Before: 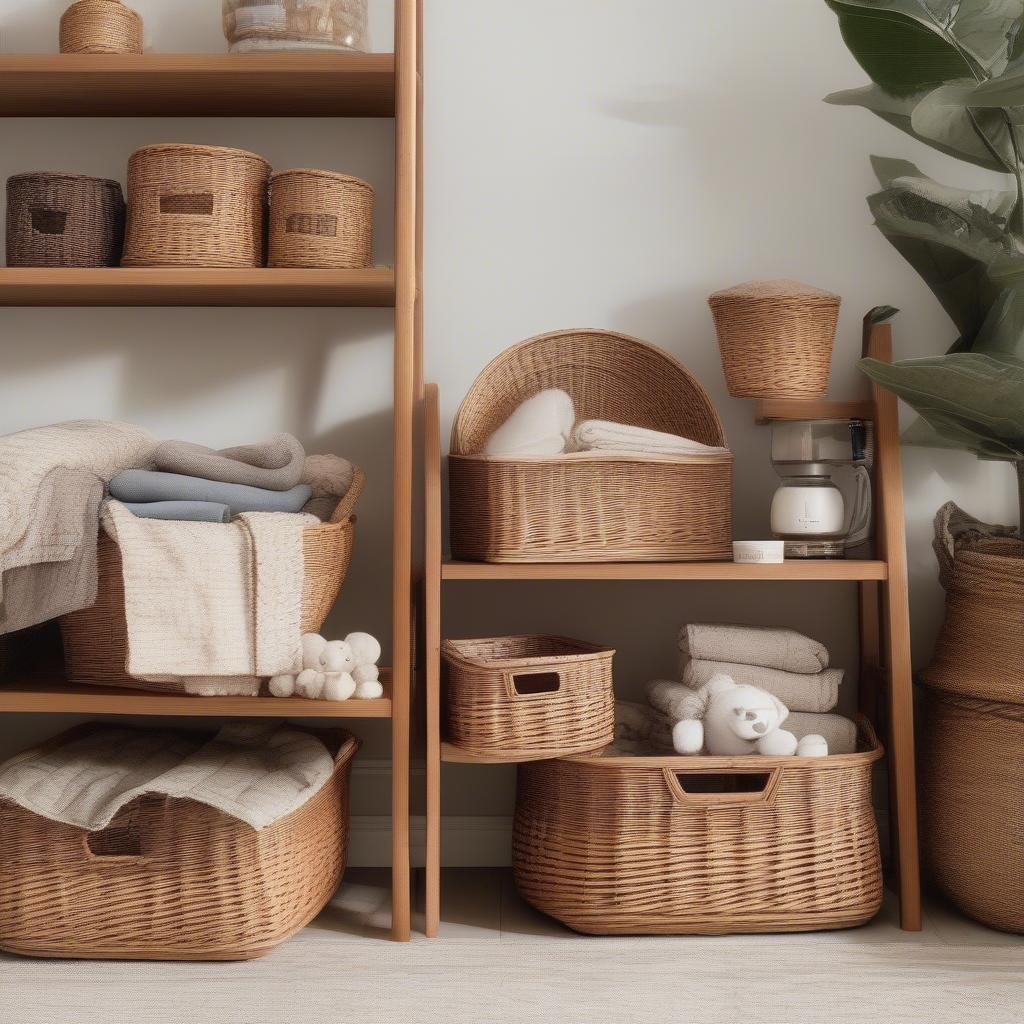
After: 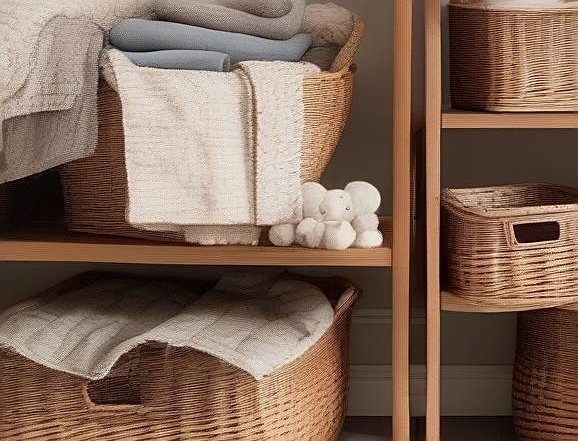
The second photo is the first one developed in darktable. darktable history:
local contrast: mode bilateral grid, contrast 21, coarseness 50, detail 119%, midtone range 0.2
crop: top 44.122%, right 43.461%, bottom 12.788%
sharpen: amount 0.487
